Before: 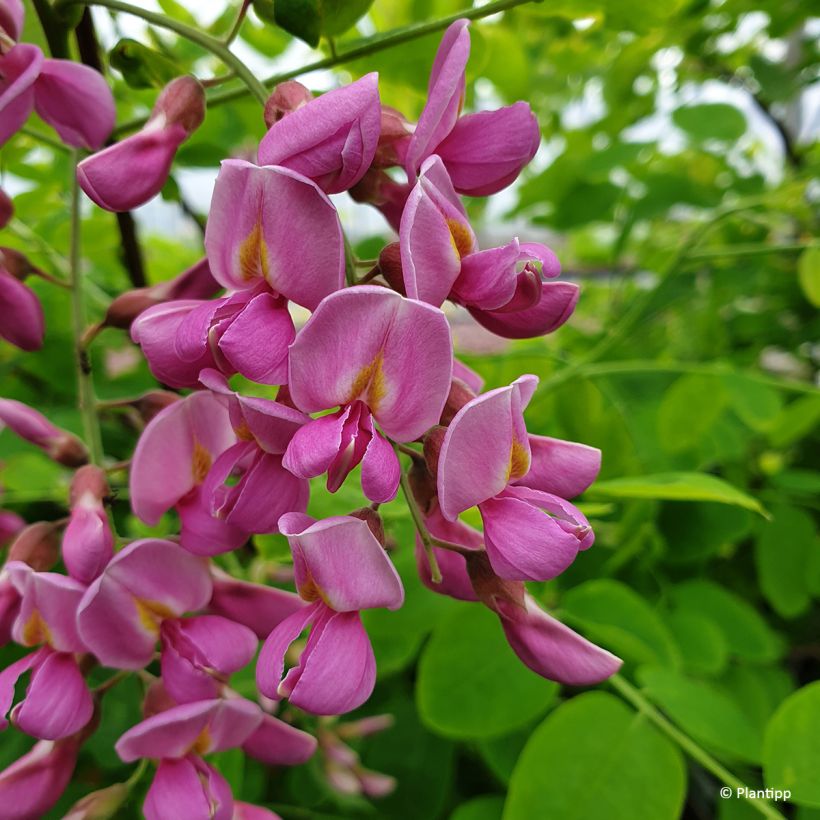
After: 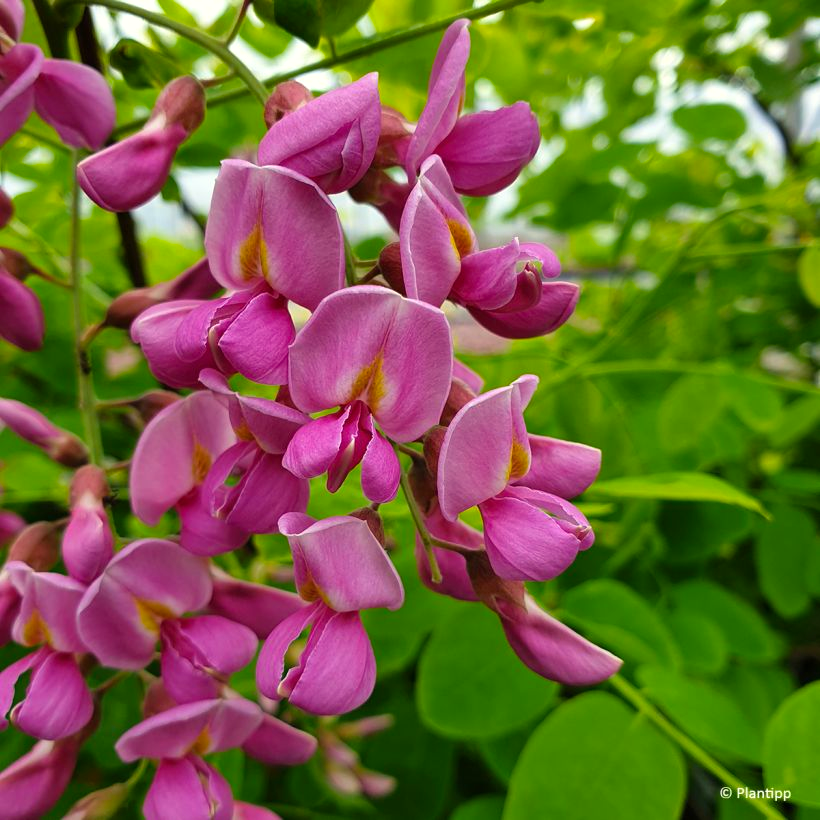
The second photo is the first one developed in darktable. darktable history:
color balance rgb: highlights gain › luminance 5.863%, highlights gain › chroma 2.547%, highlights gain › hue 89.43°, perceptual saturation grading › global saturation 0.725%, global vibrance 34.812%
